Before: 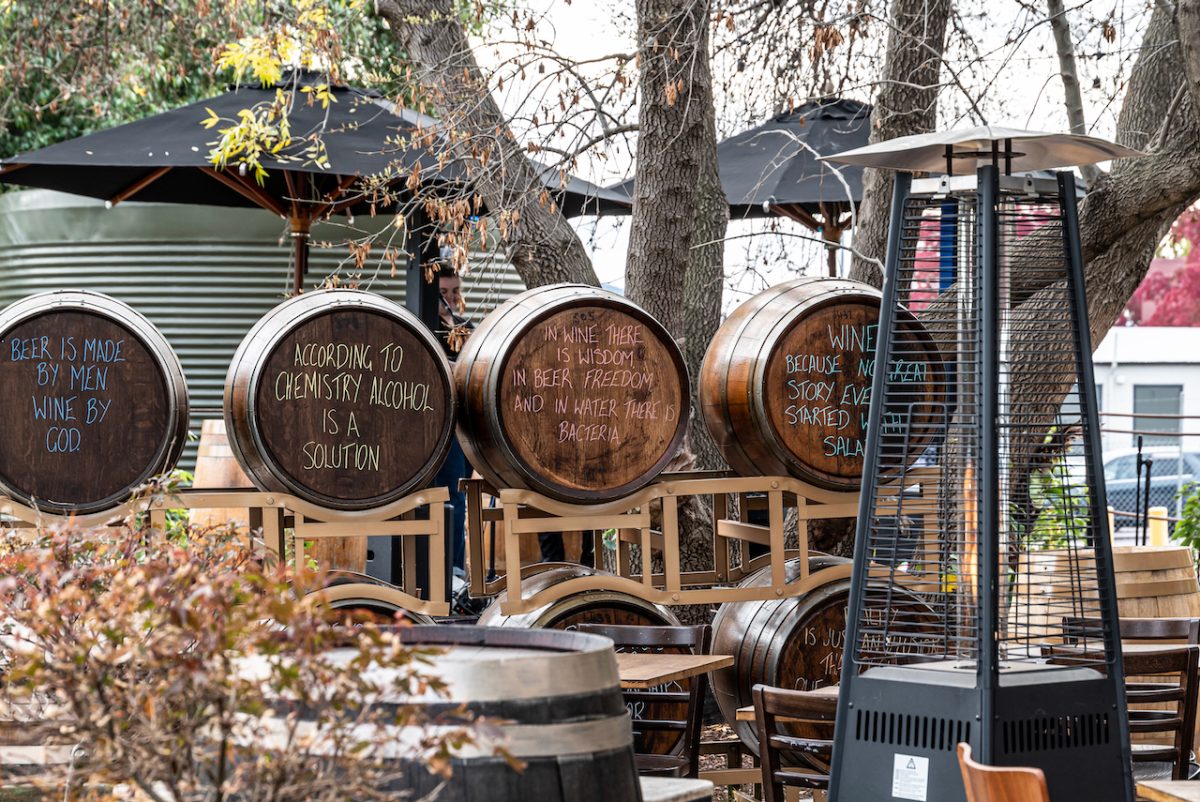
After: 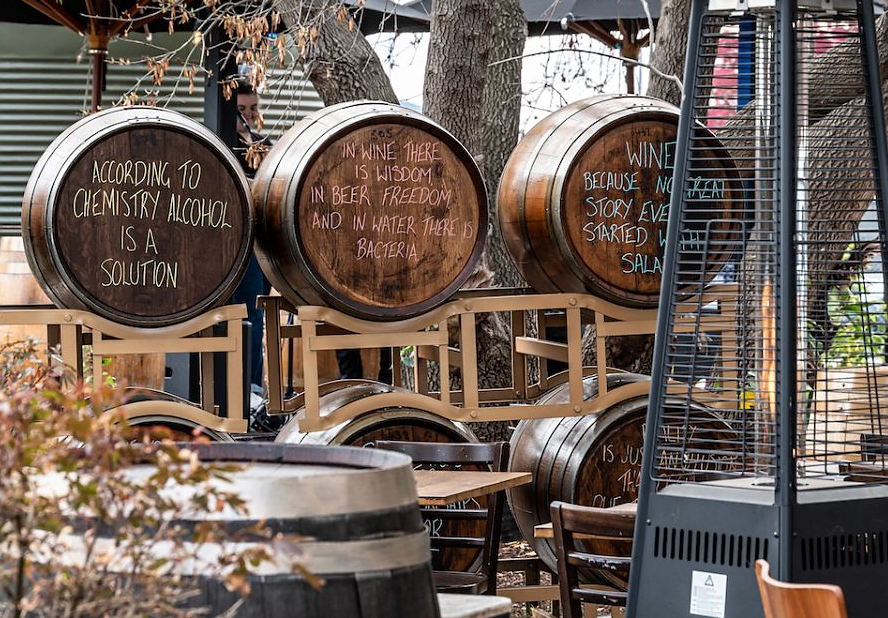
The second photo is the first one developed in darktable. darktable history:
crop: left 16.871%, top 22.857%, right 9.116%
sharpen: radius 1, threshold 1
